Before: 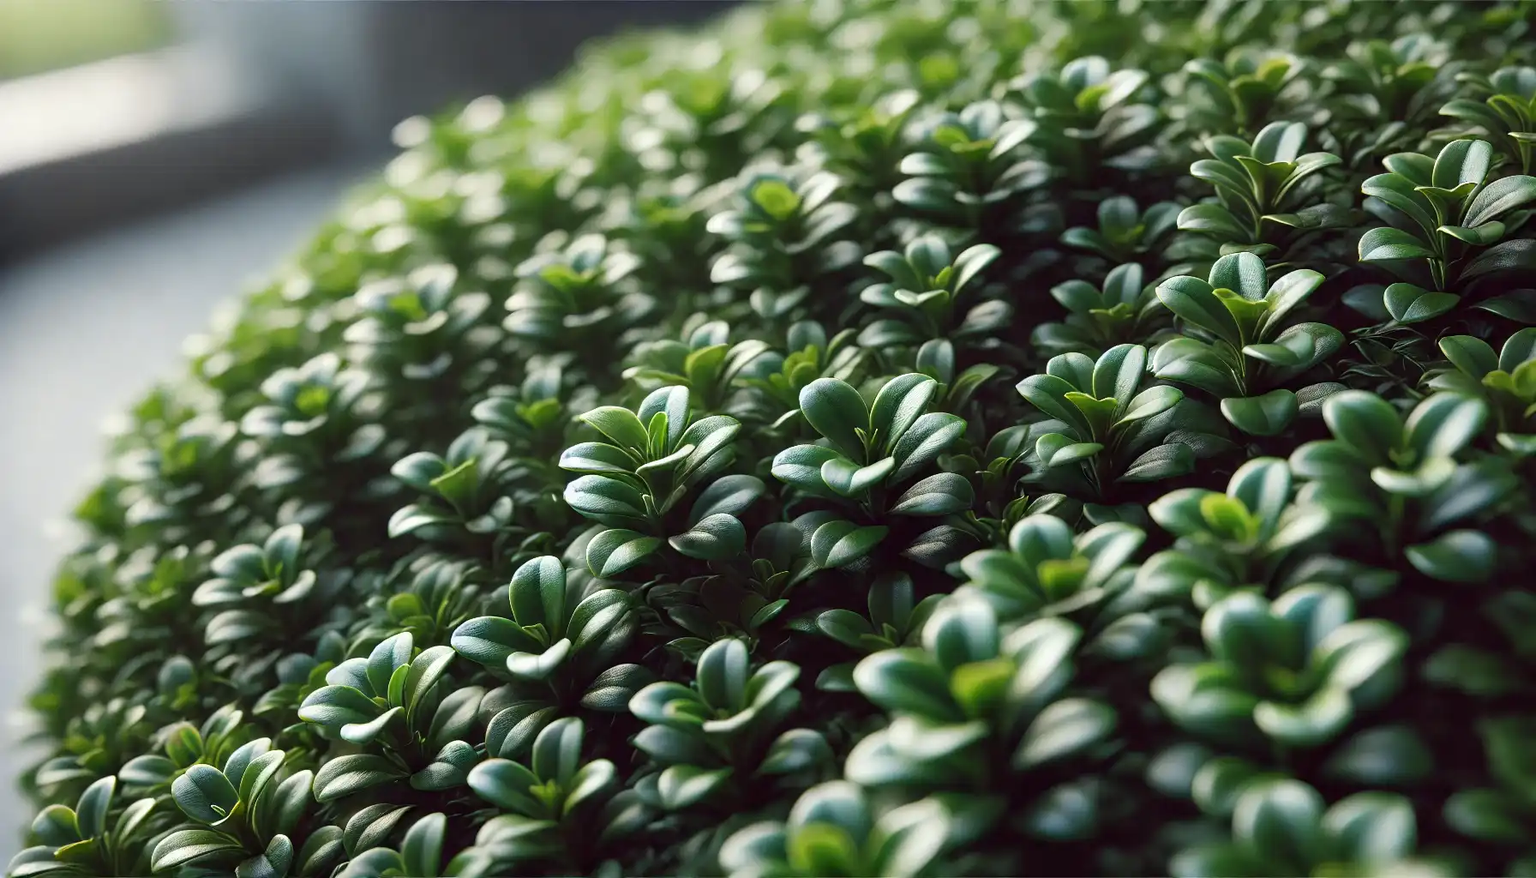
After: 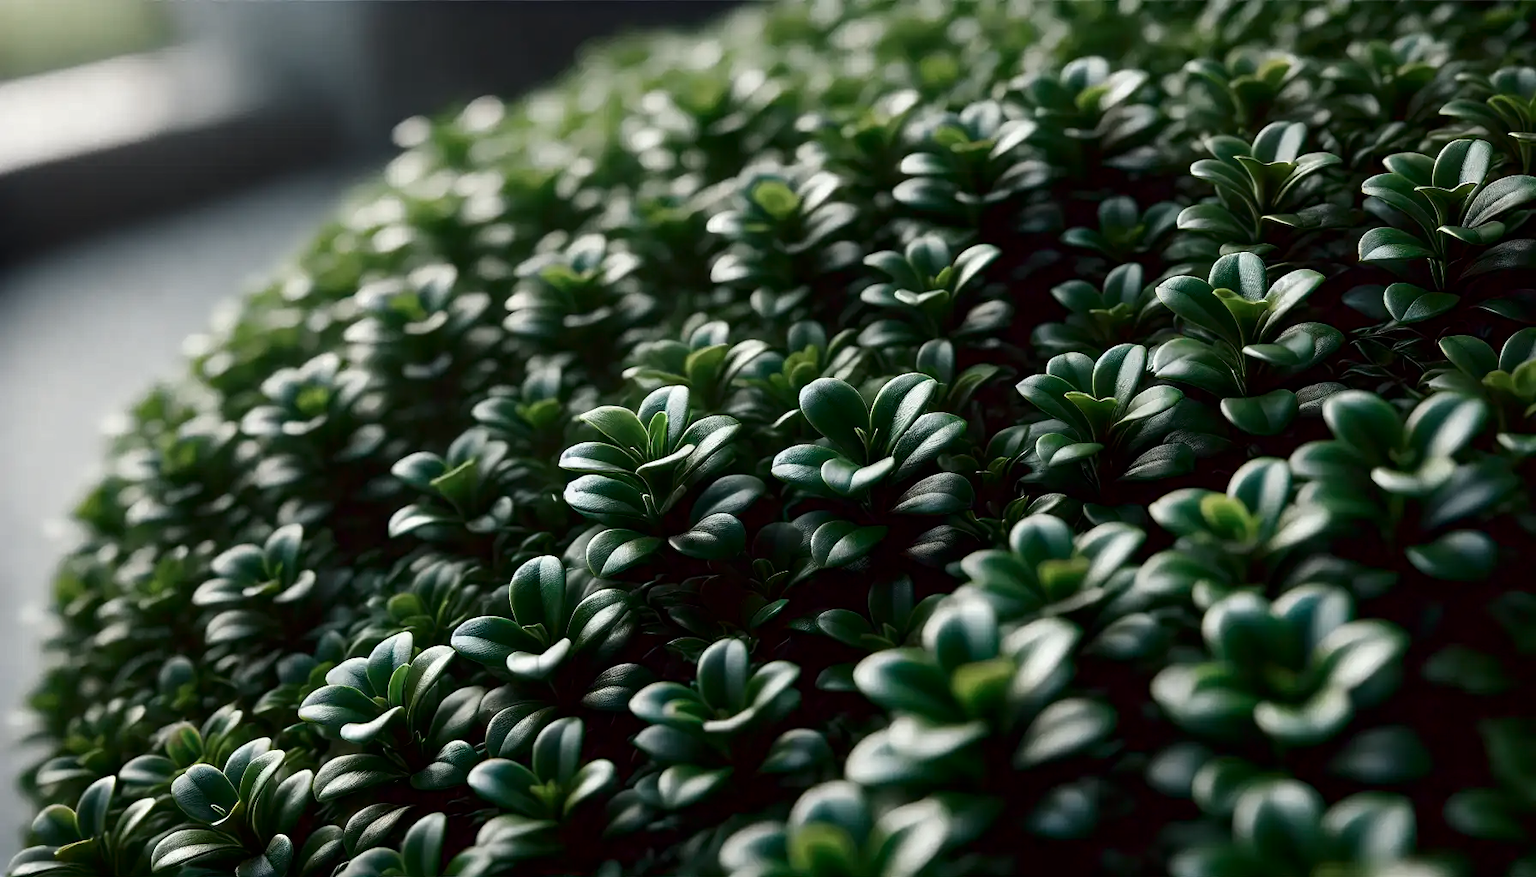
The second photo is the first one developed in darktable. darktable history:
color zones: curves: ch1 [(0, 0.292) (0.001, 0.292) (0.2, 0.264) (0.4, 0.248) (0.6, 0.248) (0.8, 0.264) (0.999, 0.292) (1, 0.292)]
contrast brightness saturation: brightness -0.25, saturation 0.2
